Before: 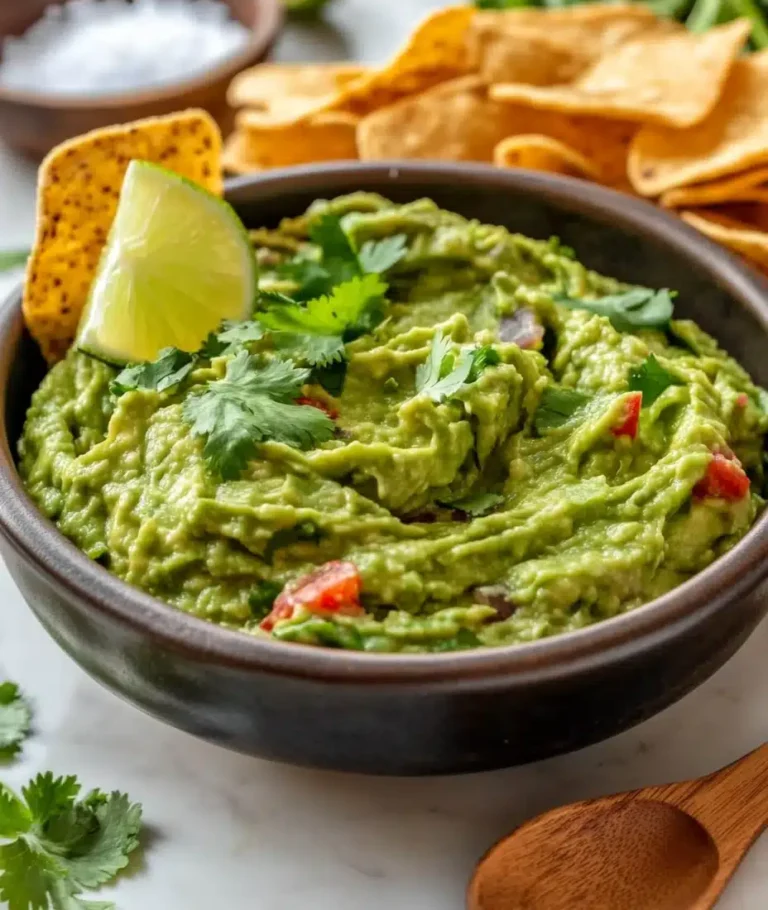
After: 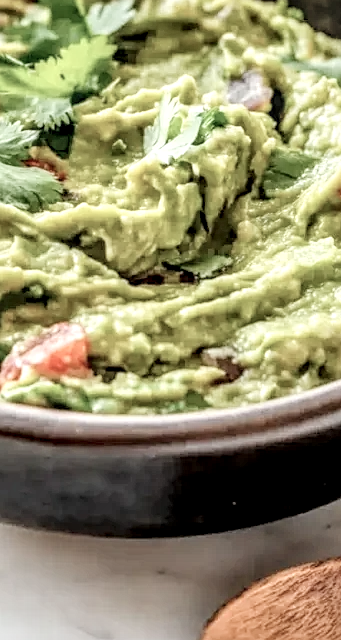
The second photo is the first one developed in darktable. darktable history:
exposure: black level correction 0, exposure 0.5 EV, compensate exposure bias true, compensate highlight preservation false
crop: left 35.432%, top 26.233%, right 20.145%, bottom 3.432%
filmic rgb: black relative exposure -7.65 EV, white relative exposure 4.56 EV, hardness 3.61
local contrast: highlights 0%, shadows 0%, detail 182%
levels: levels [0, 0.397, 0.955]
sharpen: on, module defaults
tone equalizer: on, module defaults
color correction: saturation 0.5
